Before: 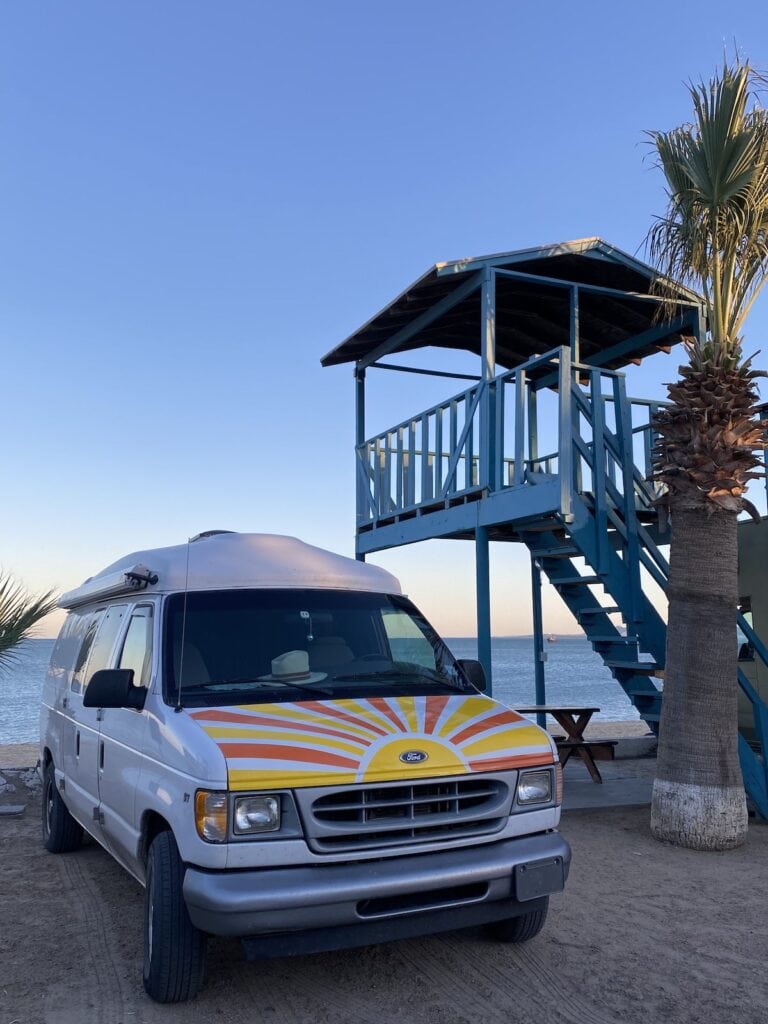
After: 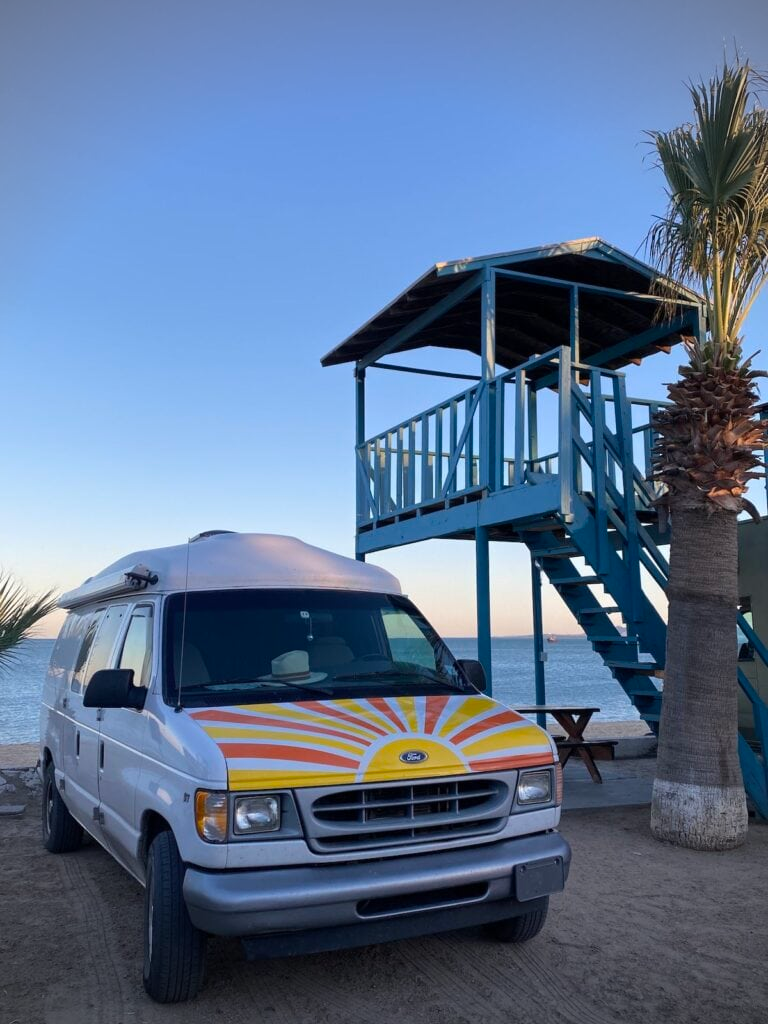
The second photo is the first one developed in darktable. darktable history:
vignetting: fall-off radius 46.09%, unbound false
